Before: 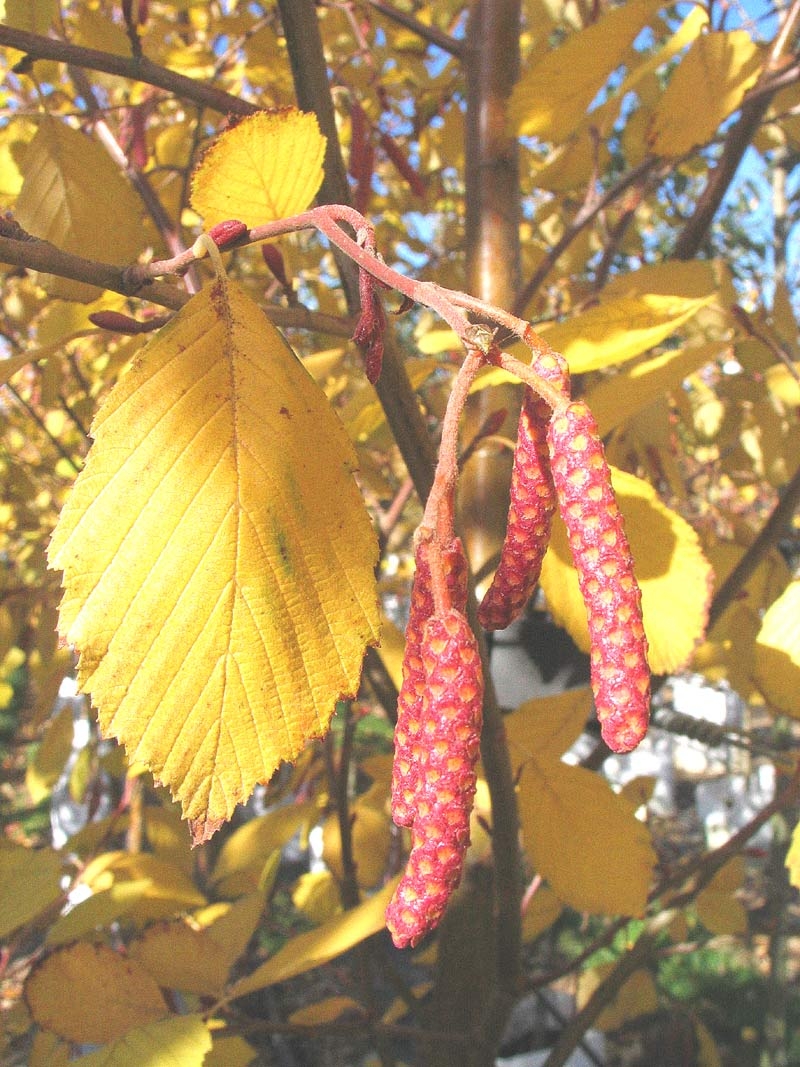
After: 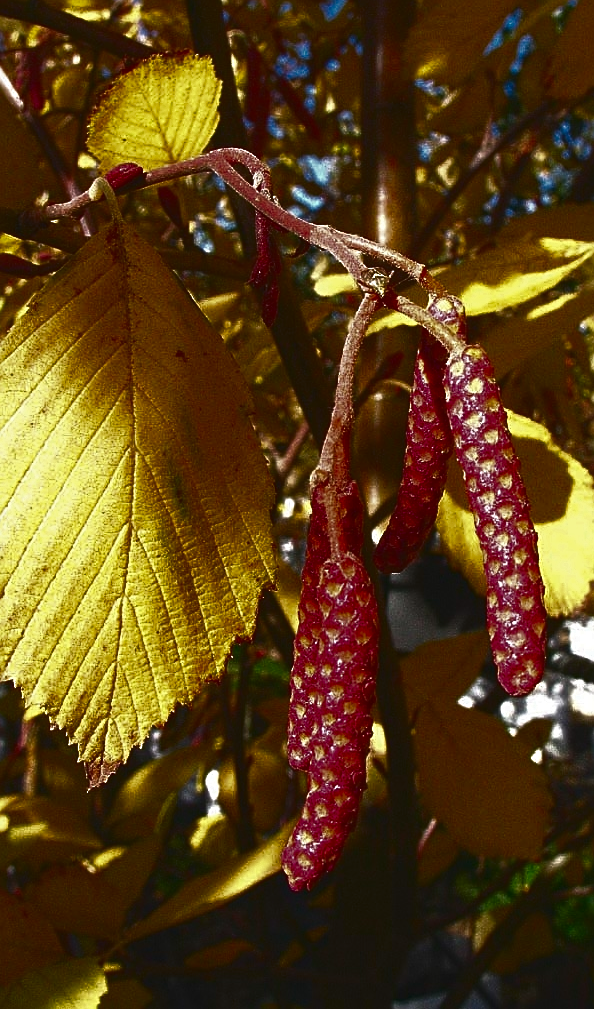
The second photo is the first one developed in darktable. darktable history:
sharpen: on, module defaults
tone curve: curves: ch0 [(0, 0) (0.765, 0.349) (1, 1)], color space Lab, independent channels, preserve colors none
crop and rotate: left 13.096%, top 5.4%, right 12.586%
